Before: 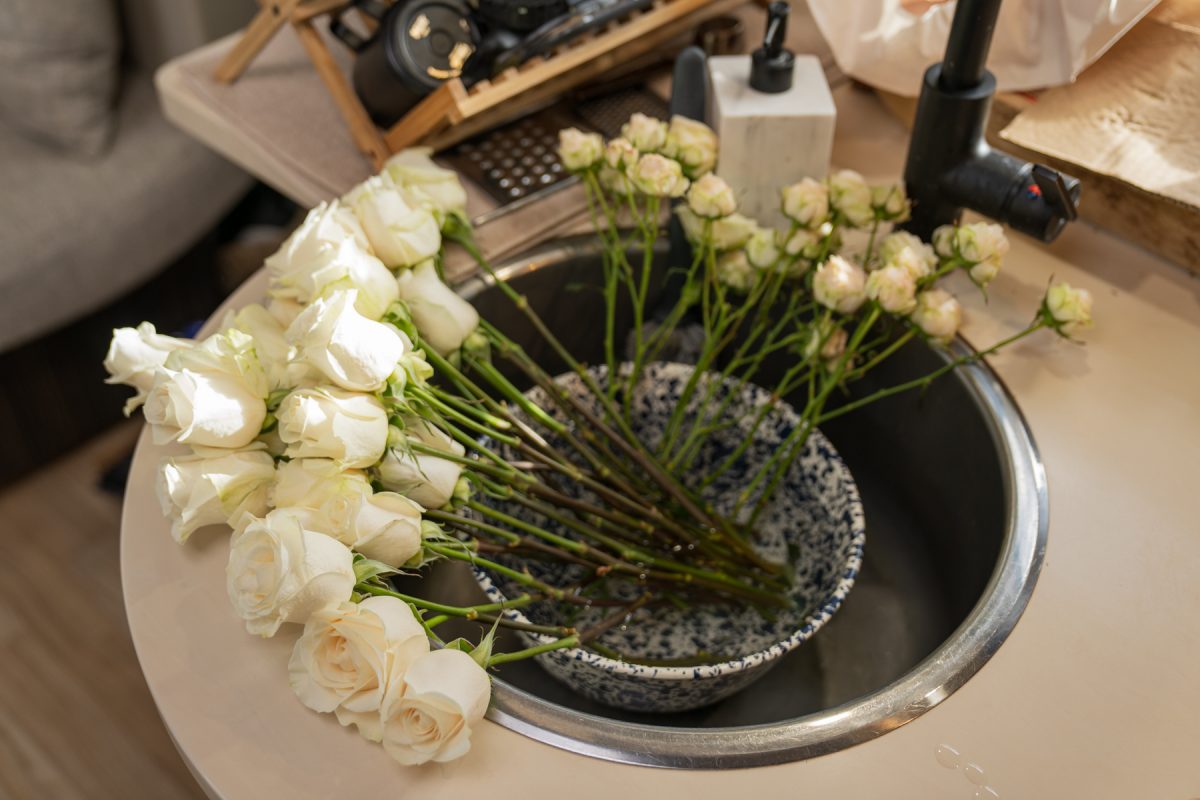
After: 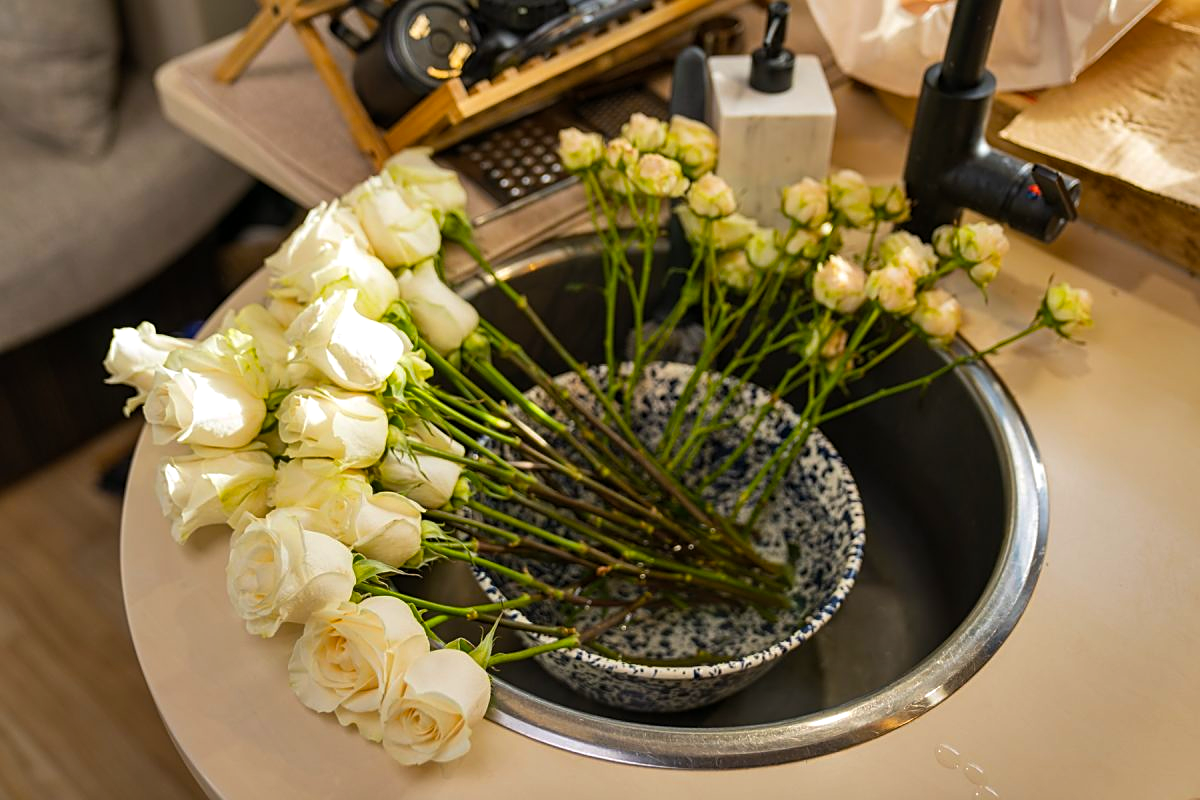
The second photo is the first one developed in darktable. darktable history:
color balance rgb: linear chroma grading › global chroma 16.789%, perceptual saturation grading › global saturation 10.136%, global vibrance 25.771%, contrast 6.874%
sharpen: on, module defaults
shadows and highlights: soften with gaussian
